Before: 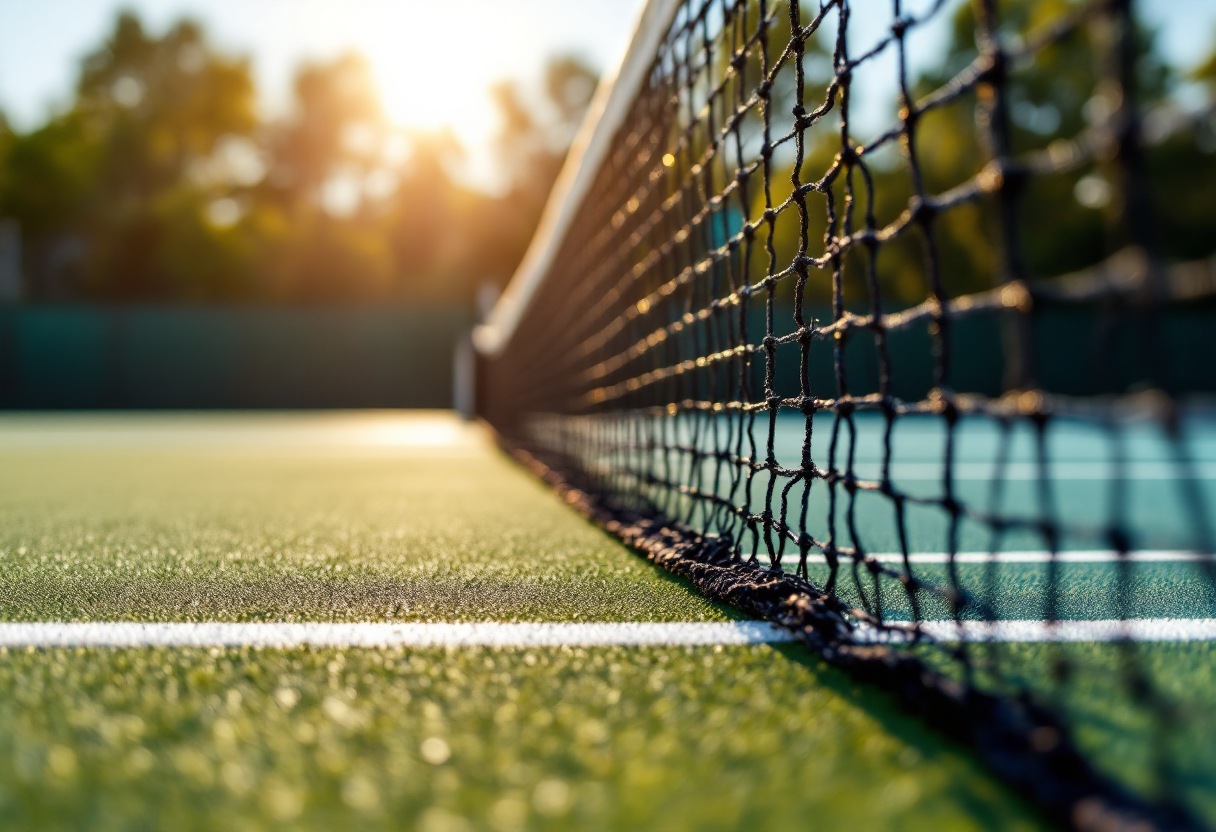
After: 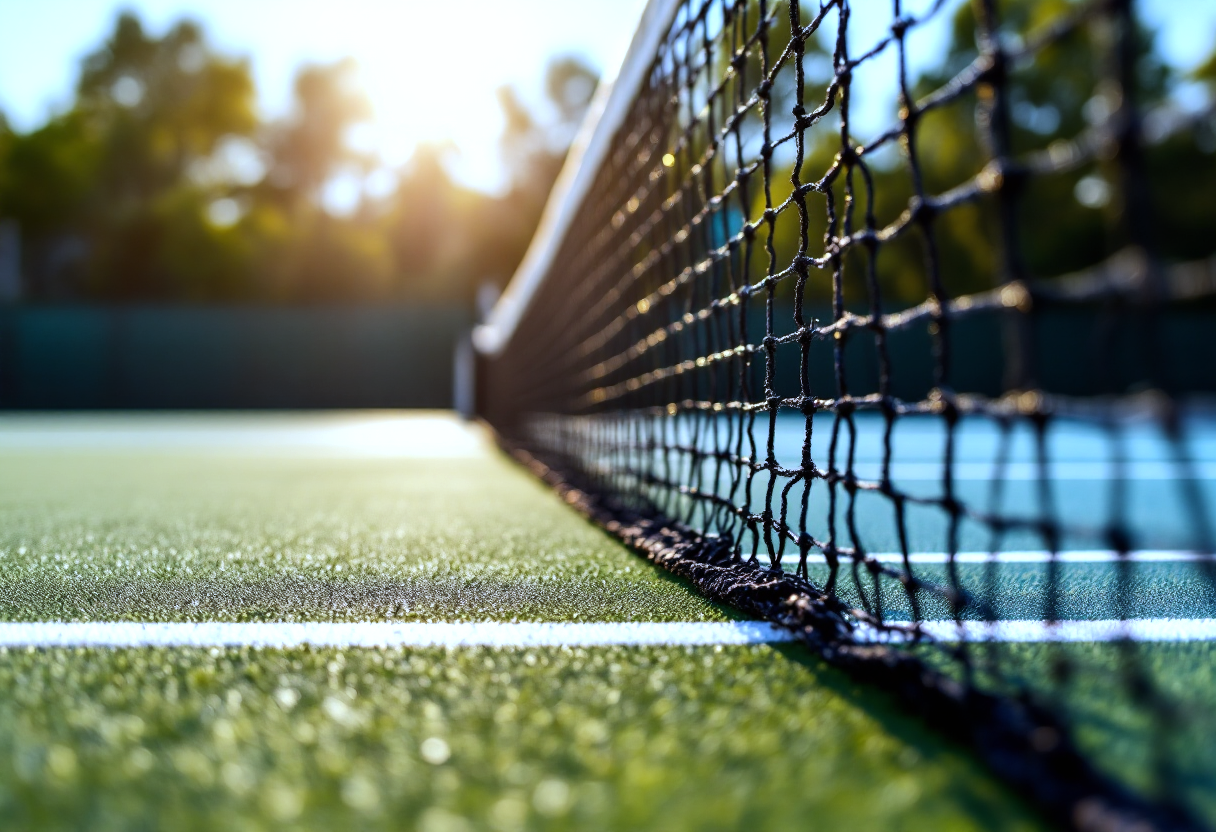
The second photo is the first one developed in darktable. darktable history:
tone equalizer: -8 EV -0.417 EV, -7 EV -0.389 EV, -6 EV -0.333 EV, -5 EV -0.222 EV, -3 EV 0.222 EV, -2 EV 0.333 EV, -1 EV 0.389 EV, +0 EV 0.417 EV, edges refinement/feathering 500, mask exposure compensation -1.57 EV, preserve details no
white balance: red 0.871, blue 1.249
